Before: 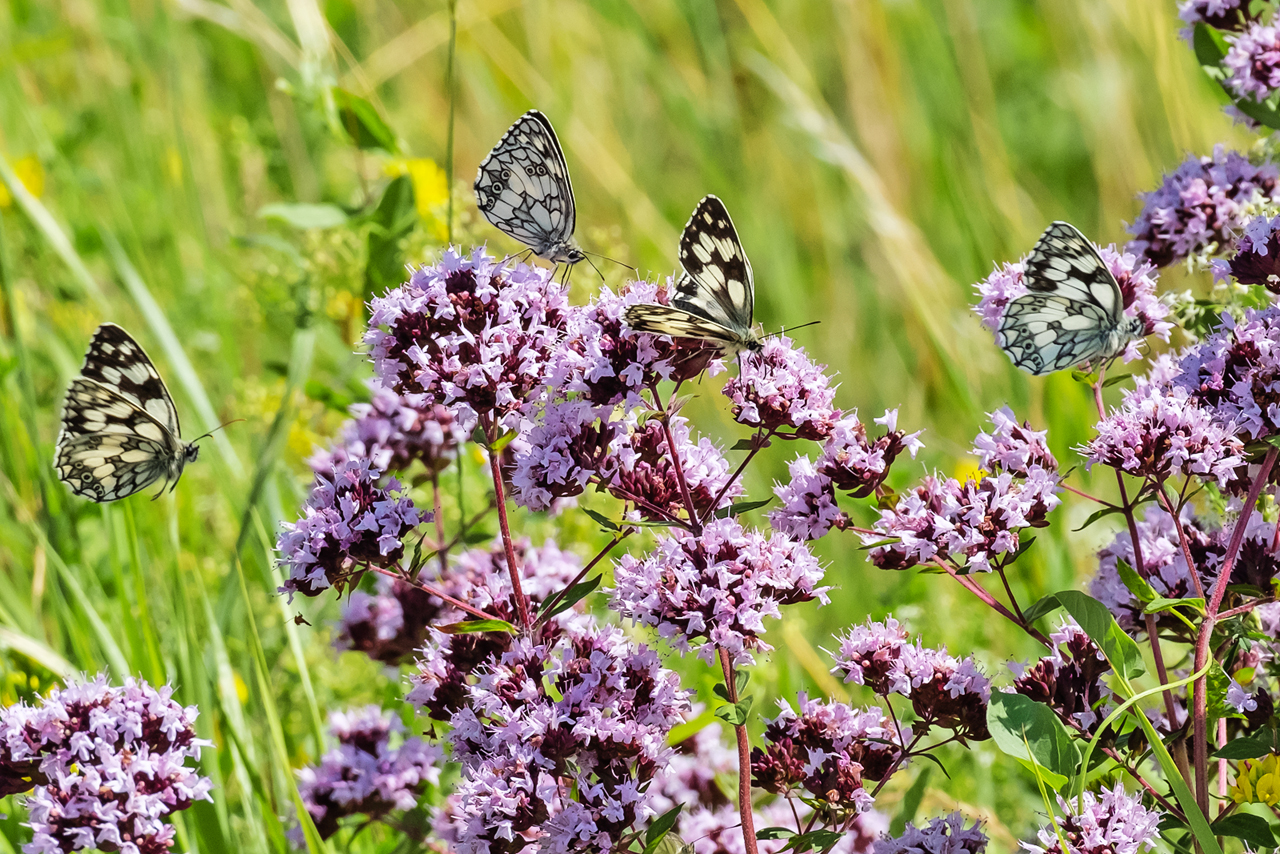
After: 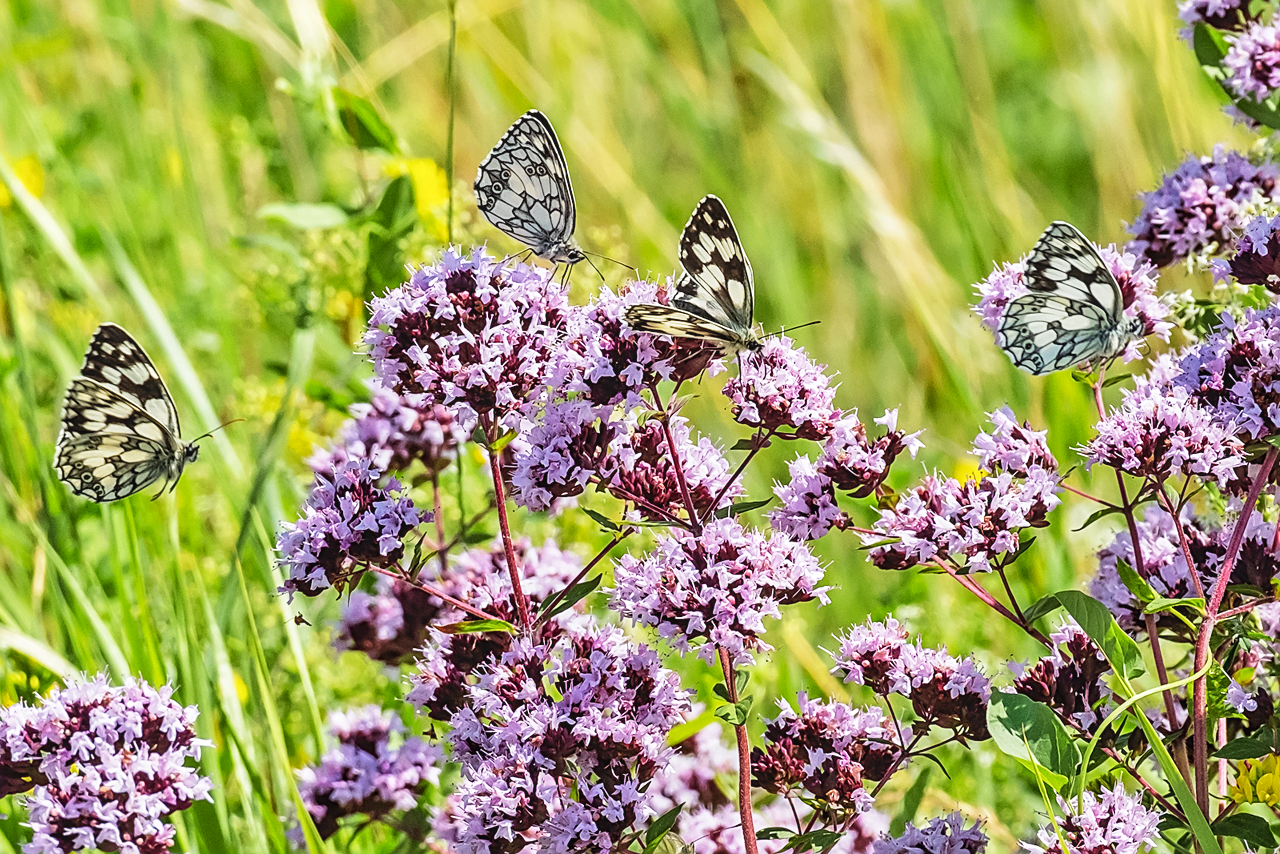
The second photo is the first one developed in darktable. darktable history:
sharpen: on, module defaults
base curve: curves: ch0 [(0, 0) (0.666, 0.806) (1, 1)], preserve colors none
local contrast: detail 114%
